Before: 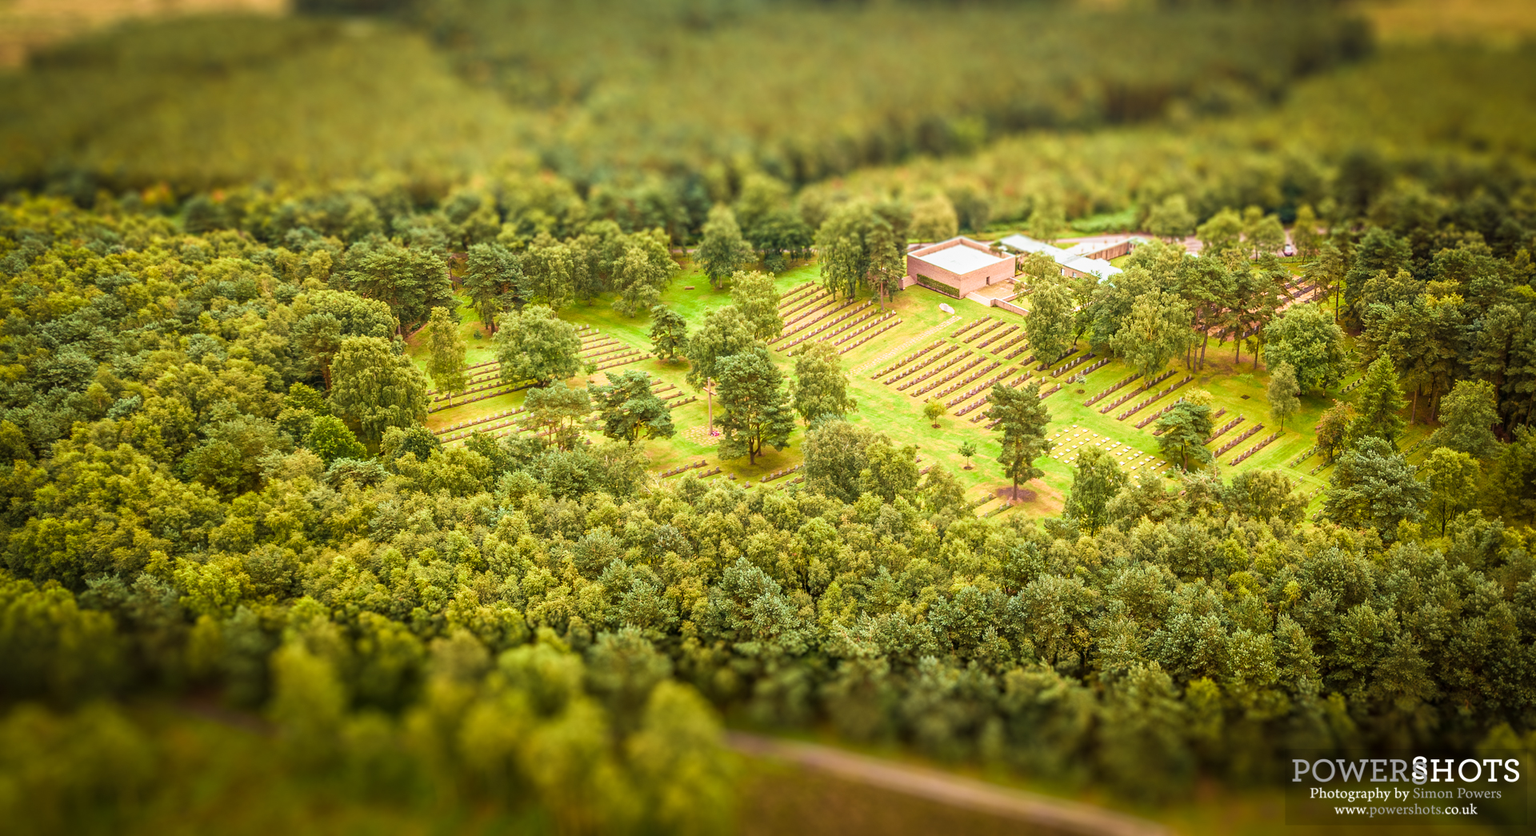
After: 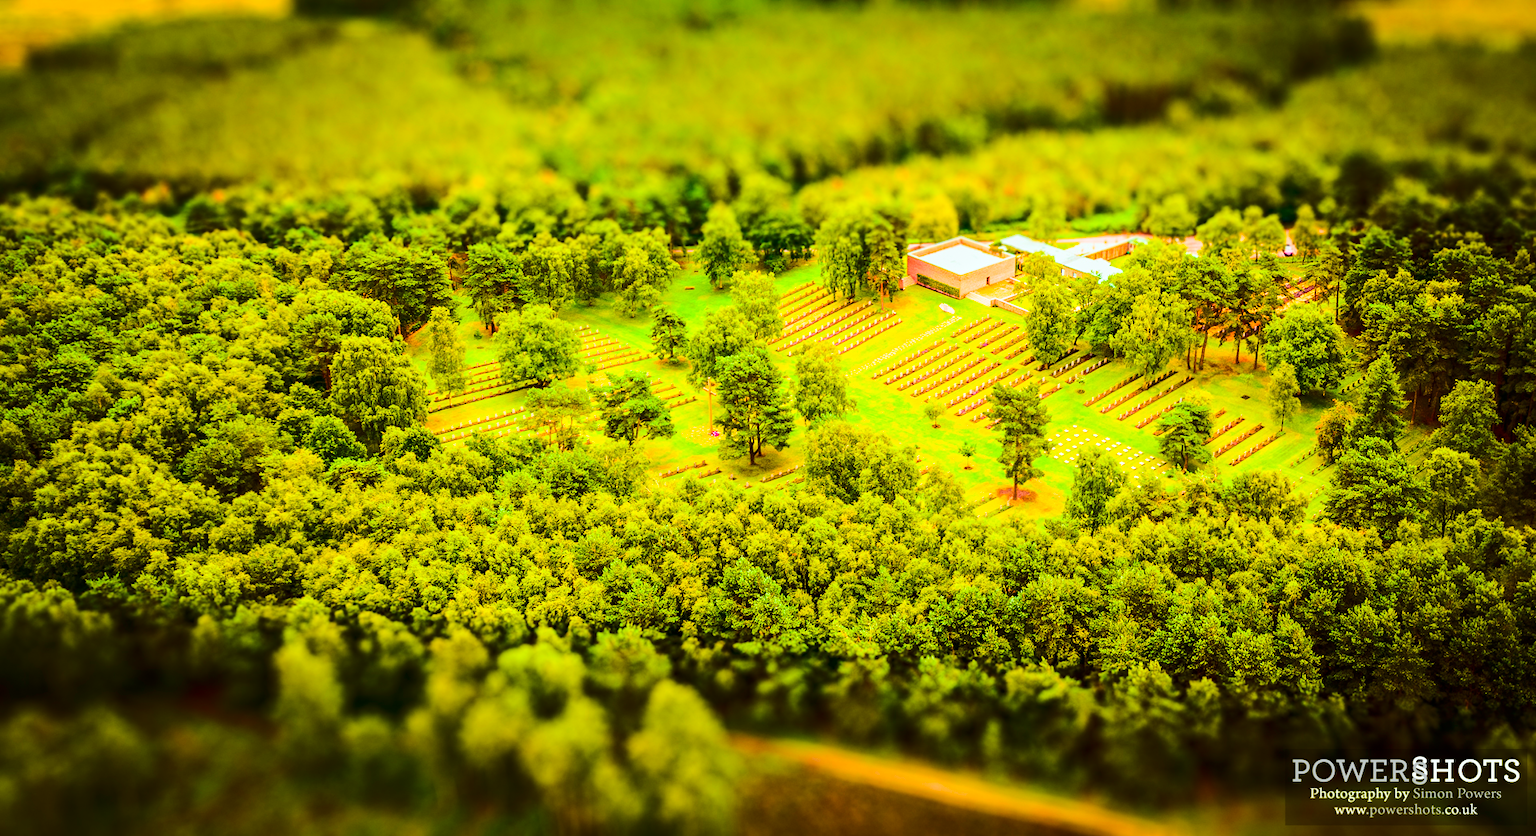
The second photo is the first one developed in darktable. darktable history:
rgb curve: curves: ch0 [(0, 0) (0.284, 0.292) (0.505, 0.644) (1, 1)]; ch1 [(0, 0) (0.284, 0.292) (0.505, 0.644) (1, 1)]; ch2 [(0, 0) (0.284, 0.292) (0.505, 0.644) (1, 1)], compensate middle gray true
color balance rgb: linear chroma grading › global chroma 23.15%, perceptual saturation grading › global saturation 28.7%, perceptual saturation grading › mid-tones 12.04%, perceptual saturation grading › shadows 10.19%, global vibrance 22.22%
white balance: red 0.978, blue 0.999
contrast brightness saturation: contrast 0.19, brightness -0.11, saturation 0.21
